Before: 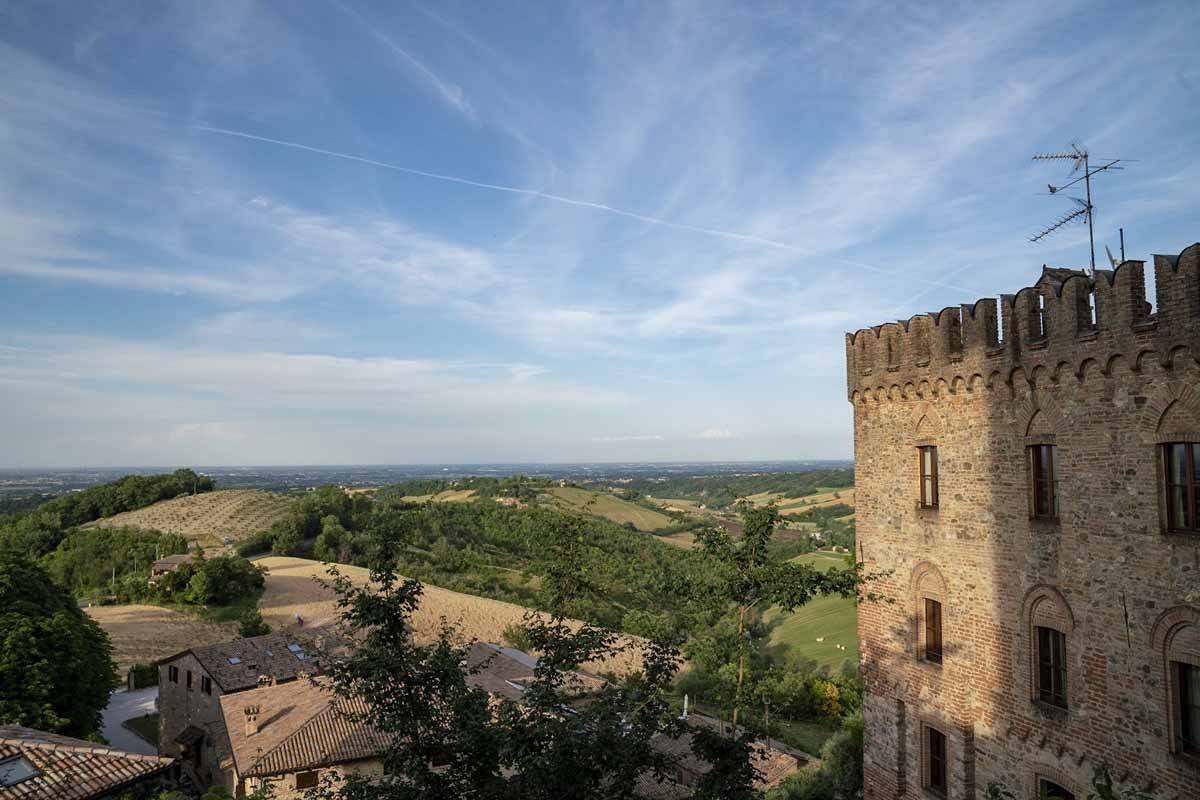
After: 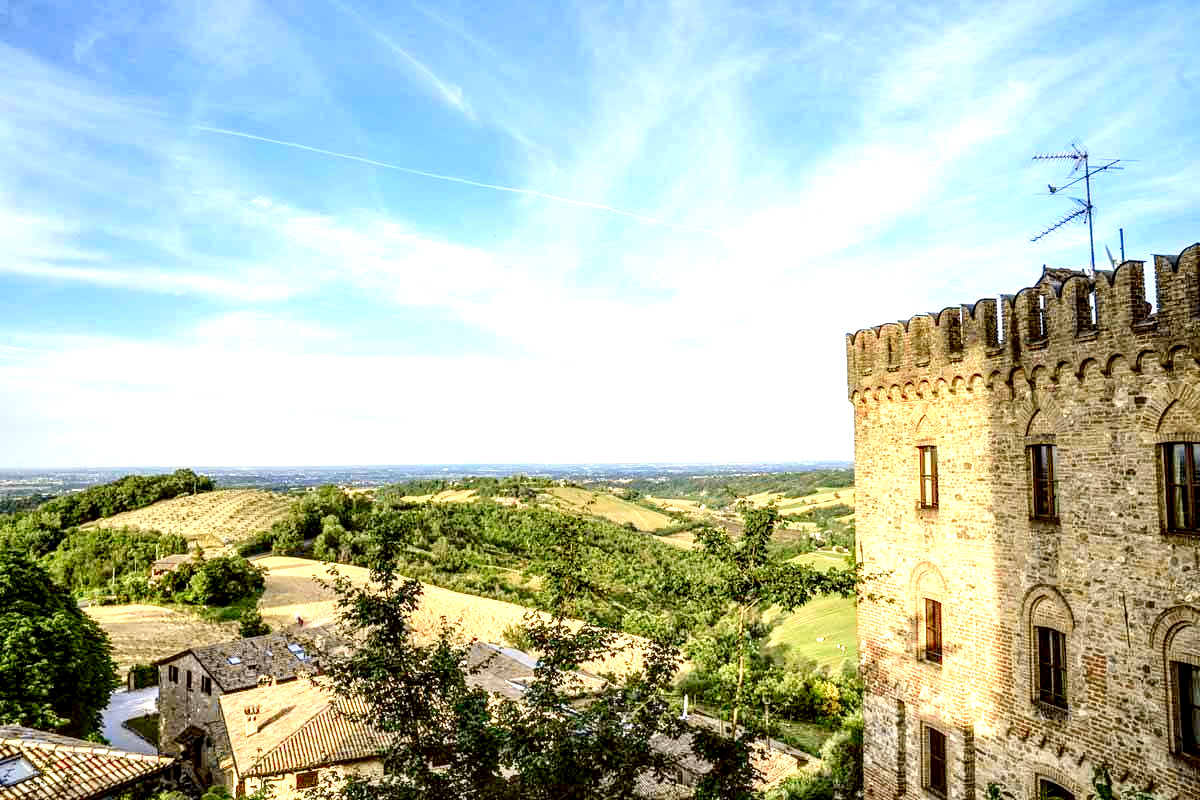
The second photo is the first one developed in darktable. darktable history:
local contrast: detail 203%
tone curve: curves: ch0 [(0, 0.021) (0.049, 0.044) (0.152, 0.14) (0.328, 0.377) (0.473, 0.543) (0.641, 0.705) (0.85, 0.894) (1, 0.969)]; ch1 [(0, 0) (0.302, 0.331) (0.433, 0.432) (0.472, 0.47) (0.502, 0.503) (0.527, 0.516) (0.564, 0.573) (0.614, 0.626) (0.677, 0.701) (0.859, 0.885) (1, 1)]; ch2 [(0, 0) (0.33, 0.301) (0.447, 0.44) (0.487, 0.496) (0.502, 0.516) (0.535, 0.563) (0.565, 0.597) (0.608, 0.641) (1, 1)], color space Lab, independent channels, preserve colors none
levels: levels [0.008, 0.318, 0.836]
